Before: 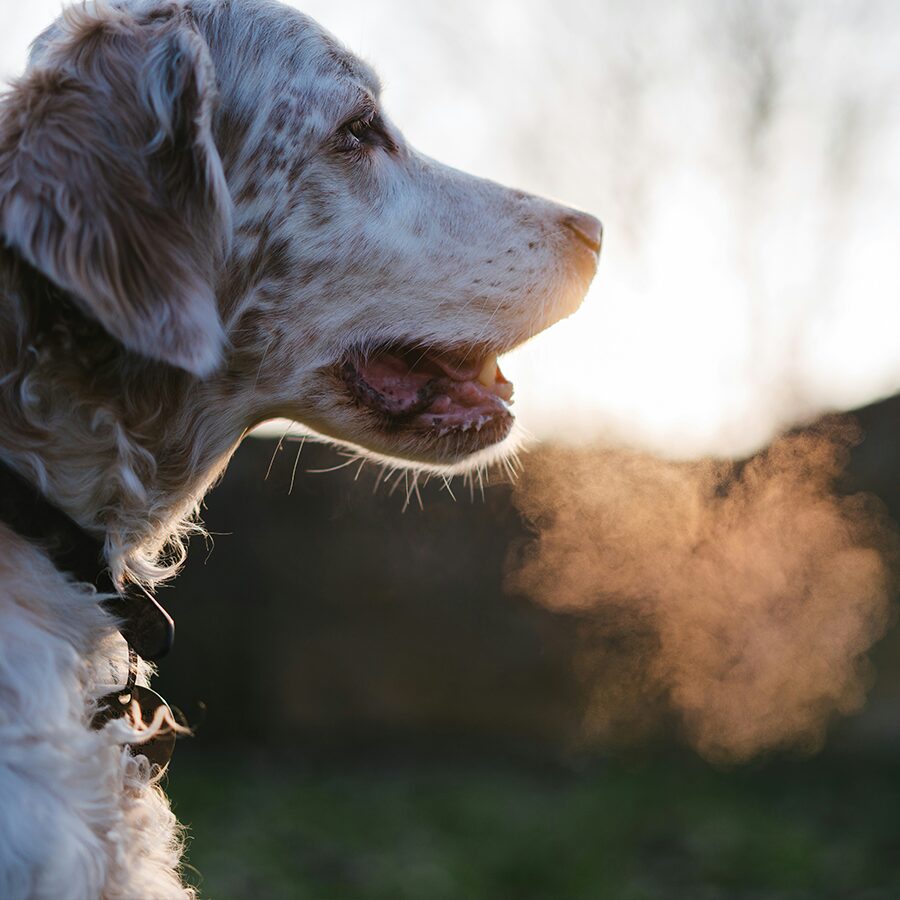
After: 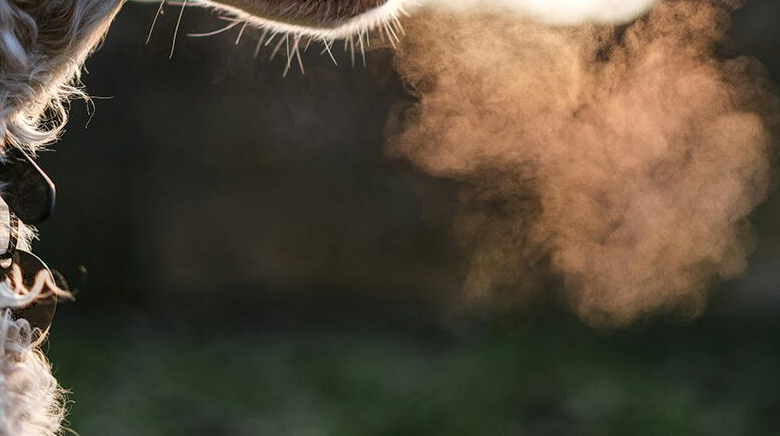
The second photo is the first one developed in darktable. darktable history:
local contrast: detail 142%
crop and rotate: left 13.278%, top 48.518%, bottom 2.93%
